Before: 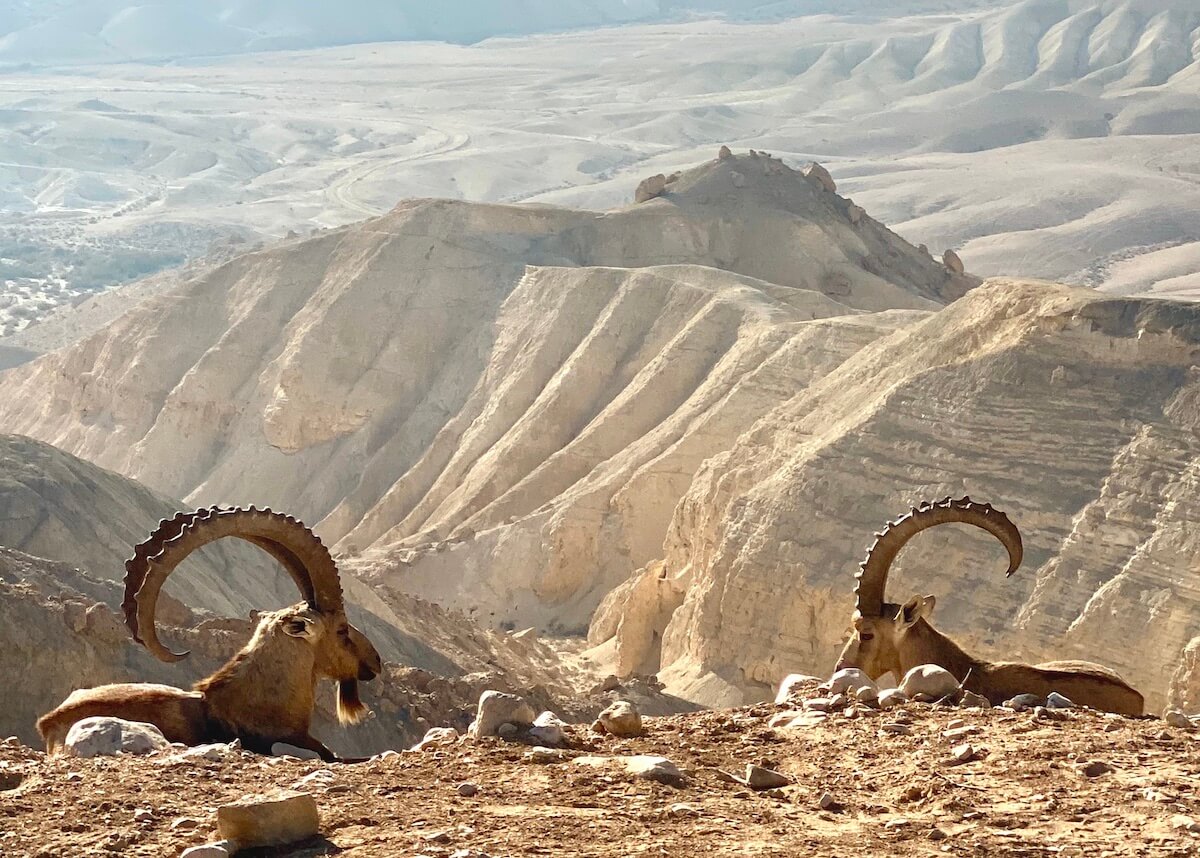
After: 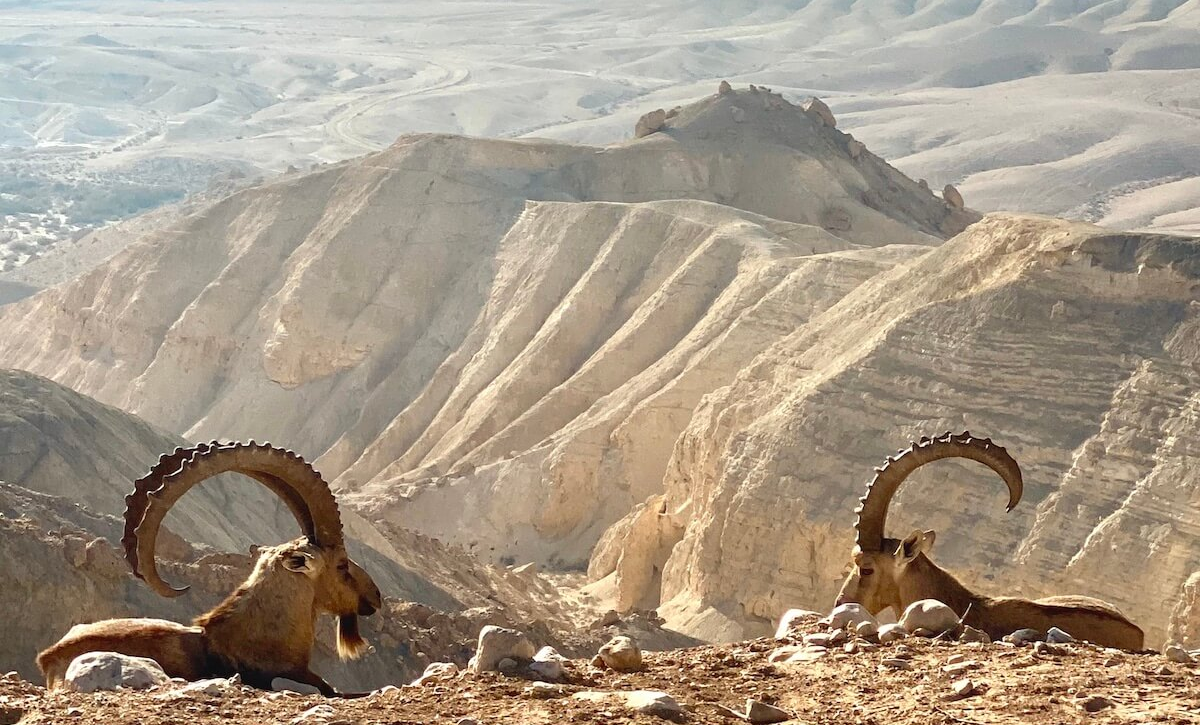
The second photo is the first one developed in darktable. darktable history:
crop: top 7.582%, bottom 7.843%
